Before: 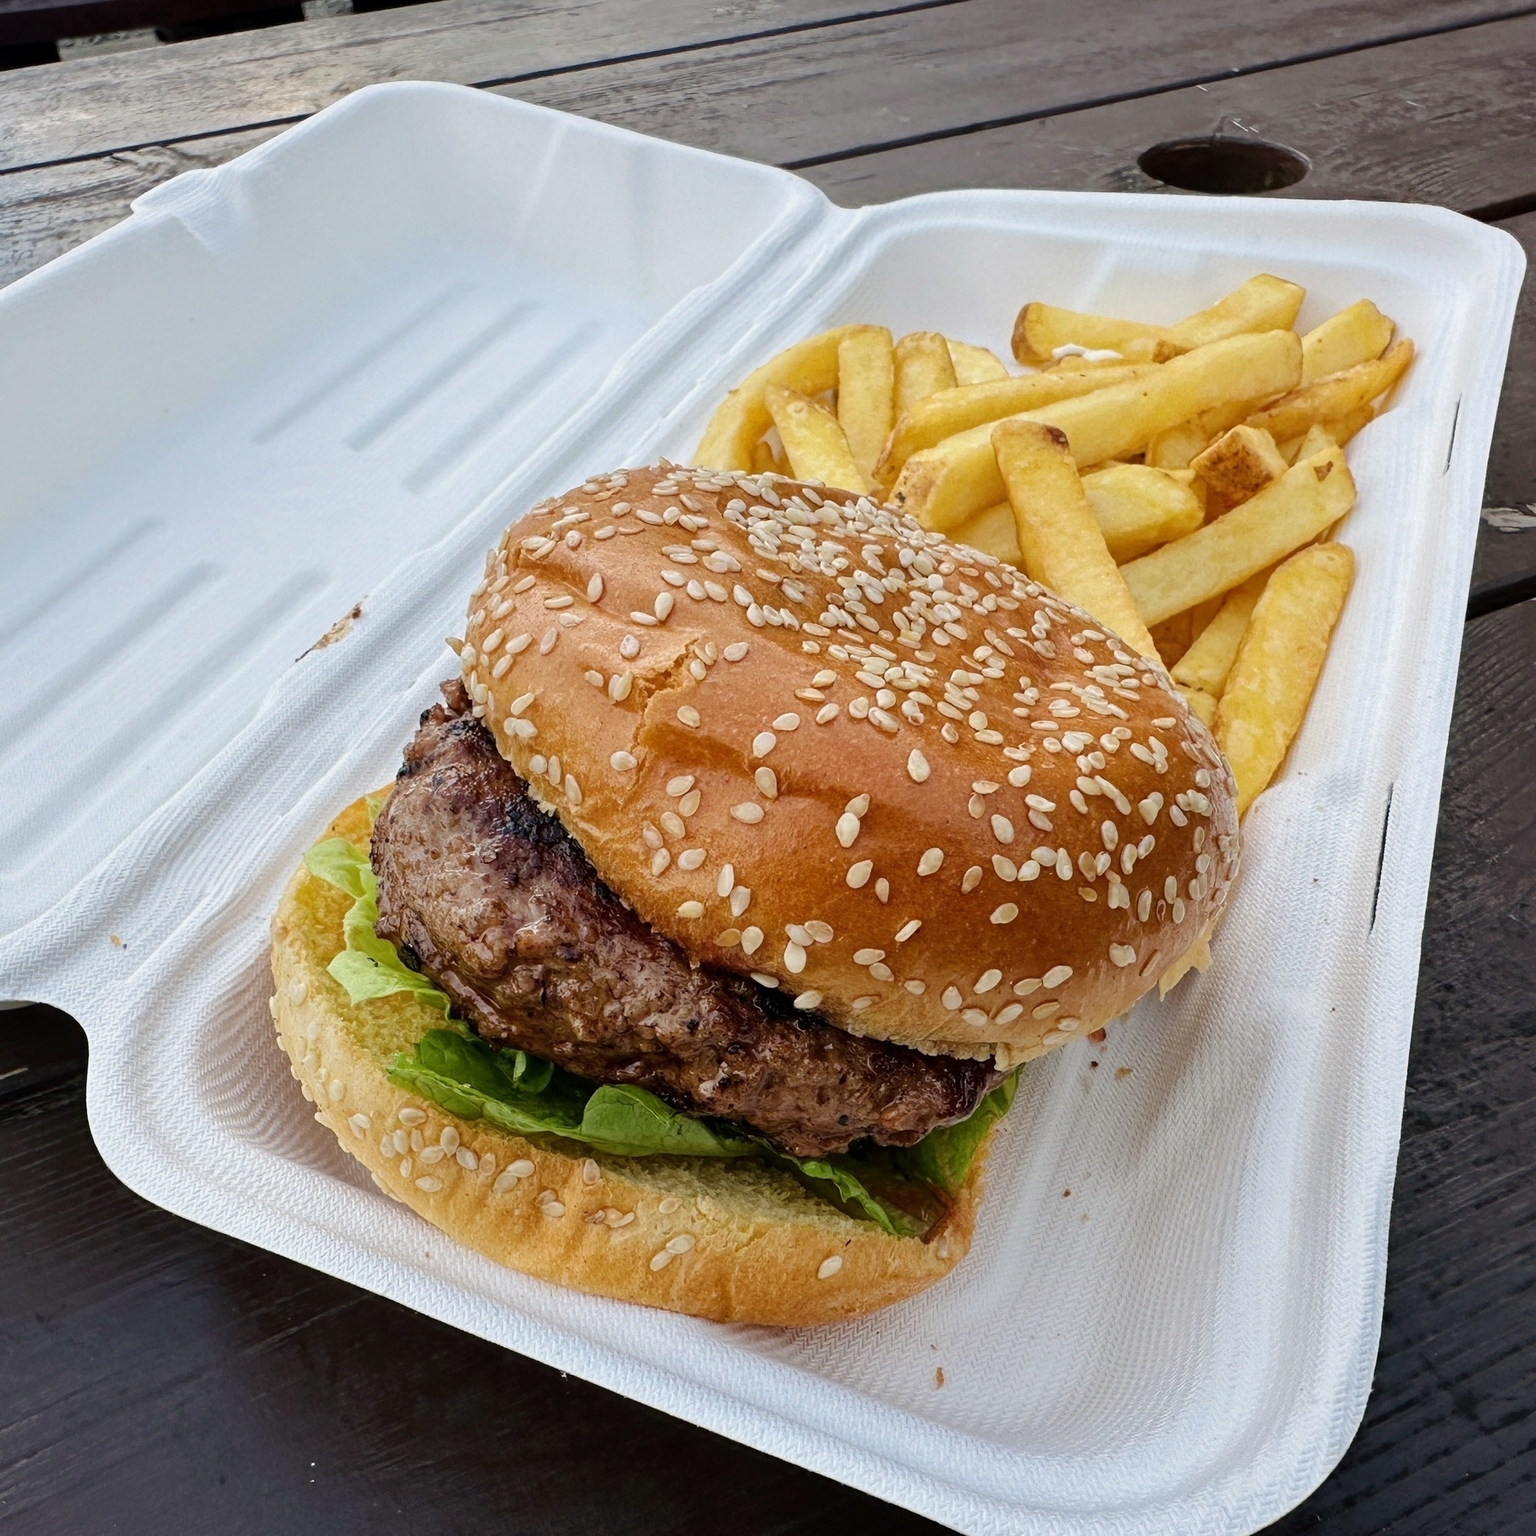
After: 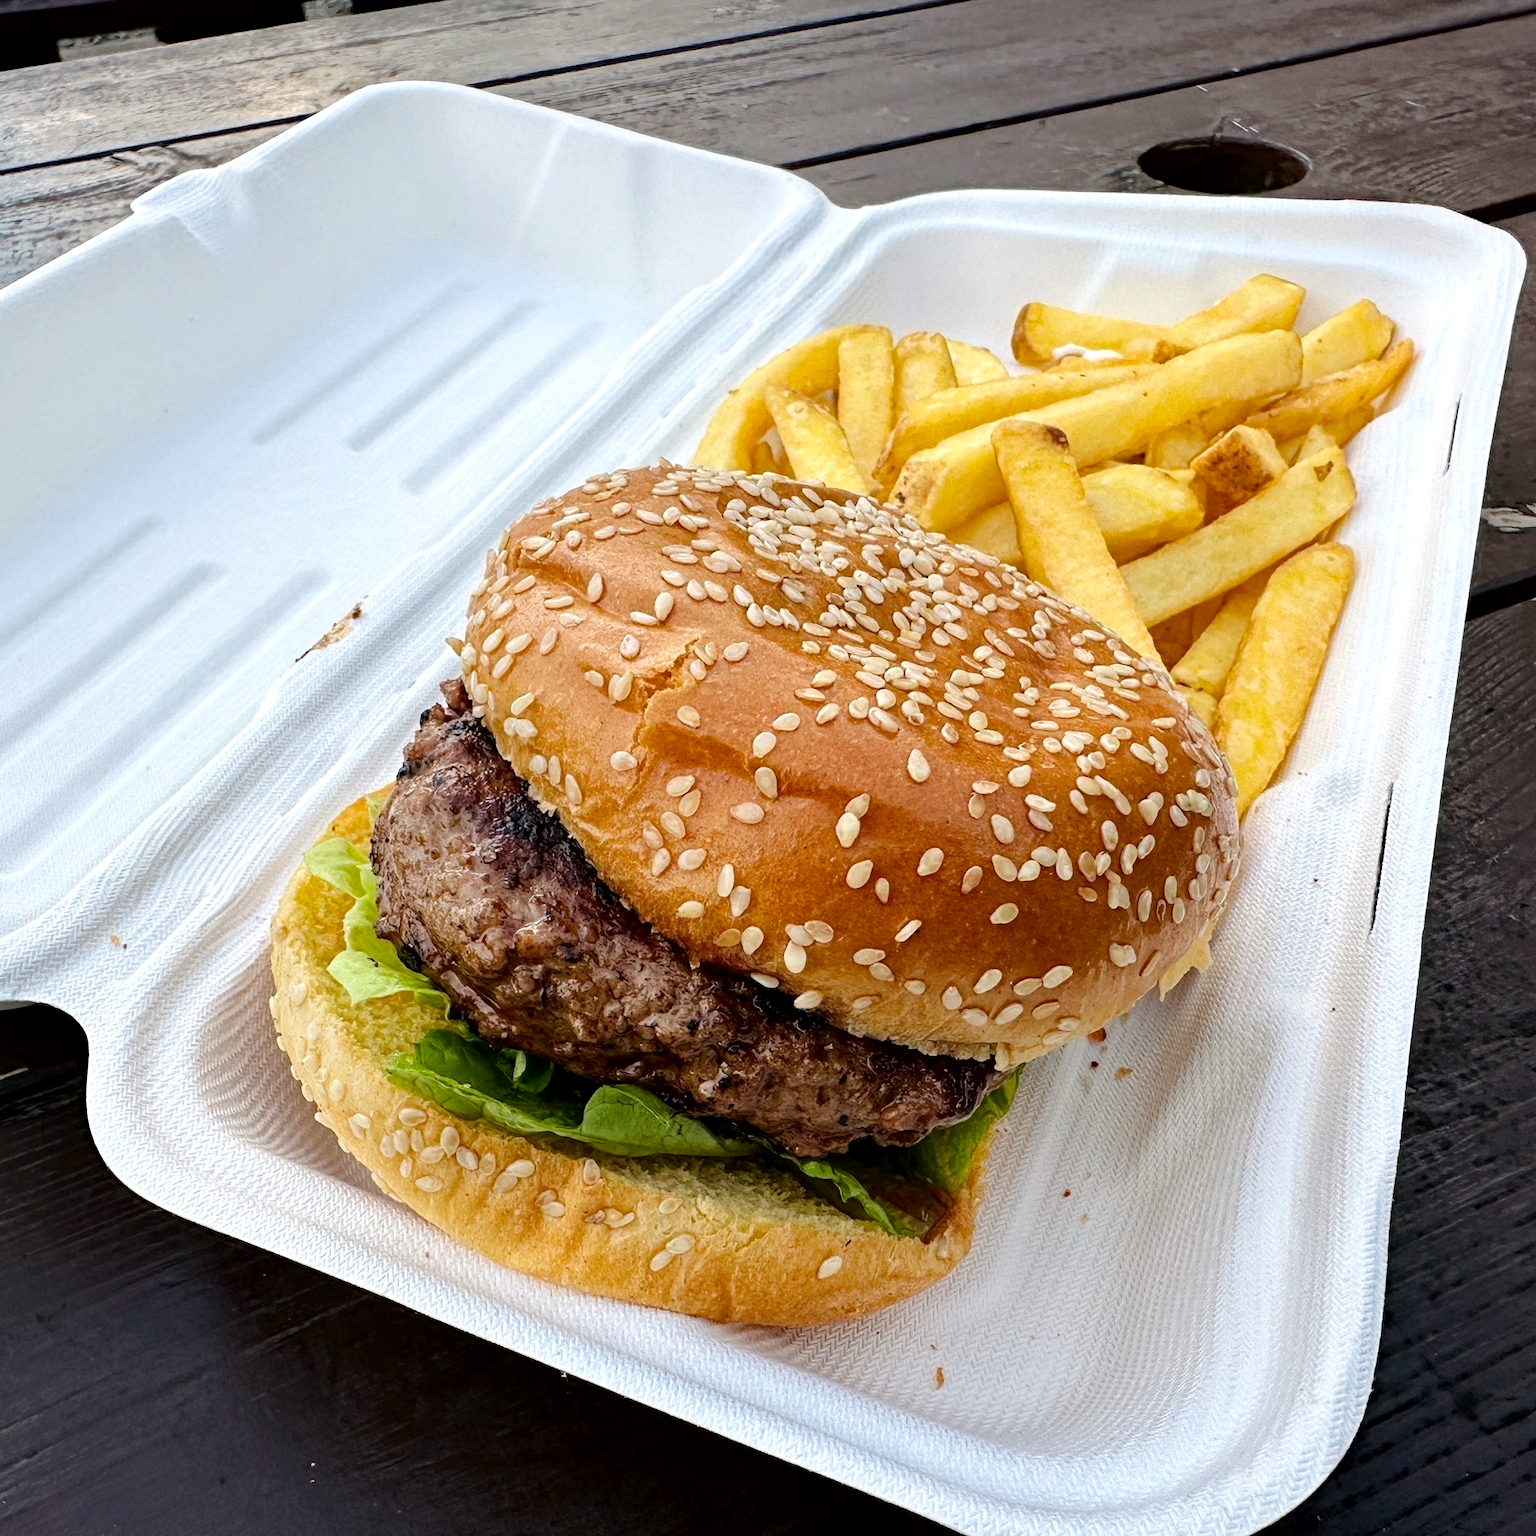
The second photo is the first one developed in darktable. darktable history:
haze removal: compatibility mode true, adaptive false
exposure: exposure -0.066 EV, compensate exposure bias true, compensate highlight preservation false
contrast brightness saturation: contrast 0.05
tone equalizer: -8 EV -0.435 EV, -7 EV -0.405 EV, -6 EV -0.364 EV, -5 EV -0.227 EV, -3 EV 0.222 EV, -2 EV 0.338 EV, -1 EV 0.397 EV, +0 EV 0.43 EV, mask exposure compensation -0.51 EV
